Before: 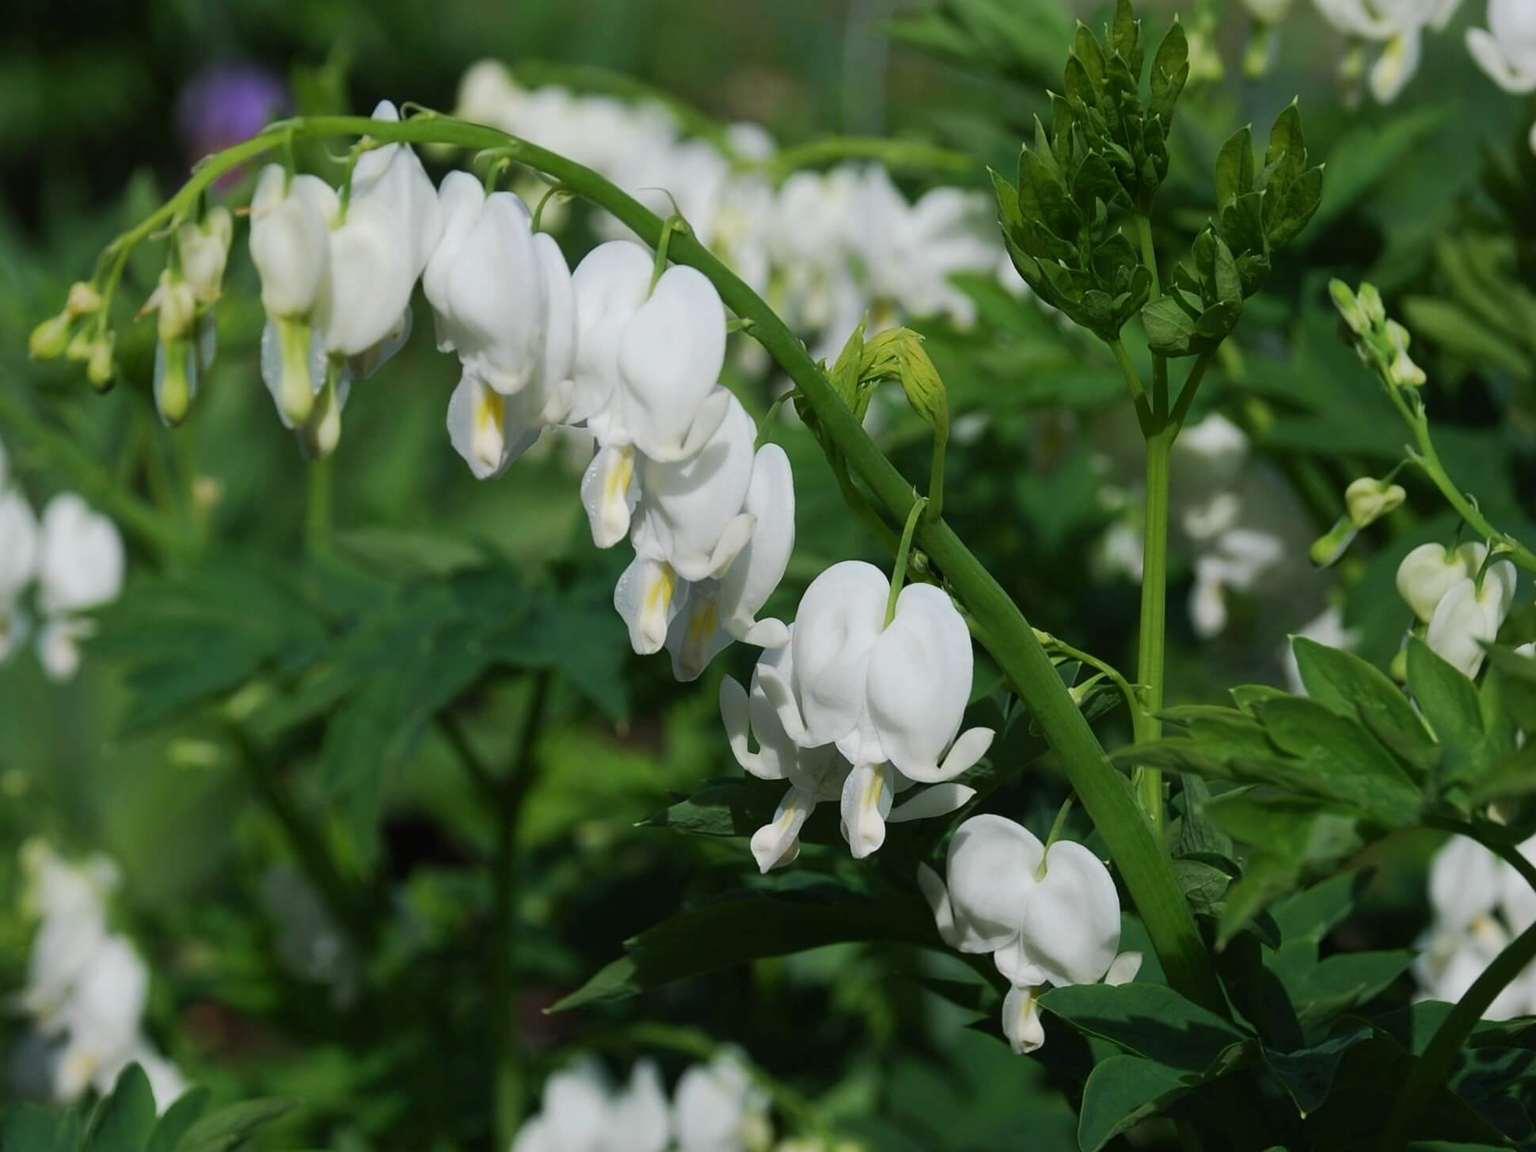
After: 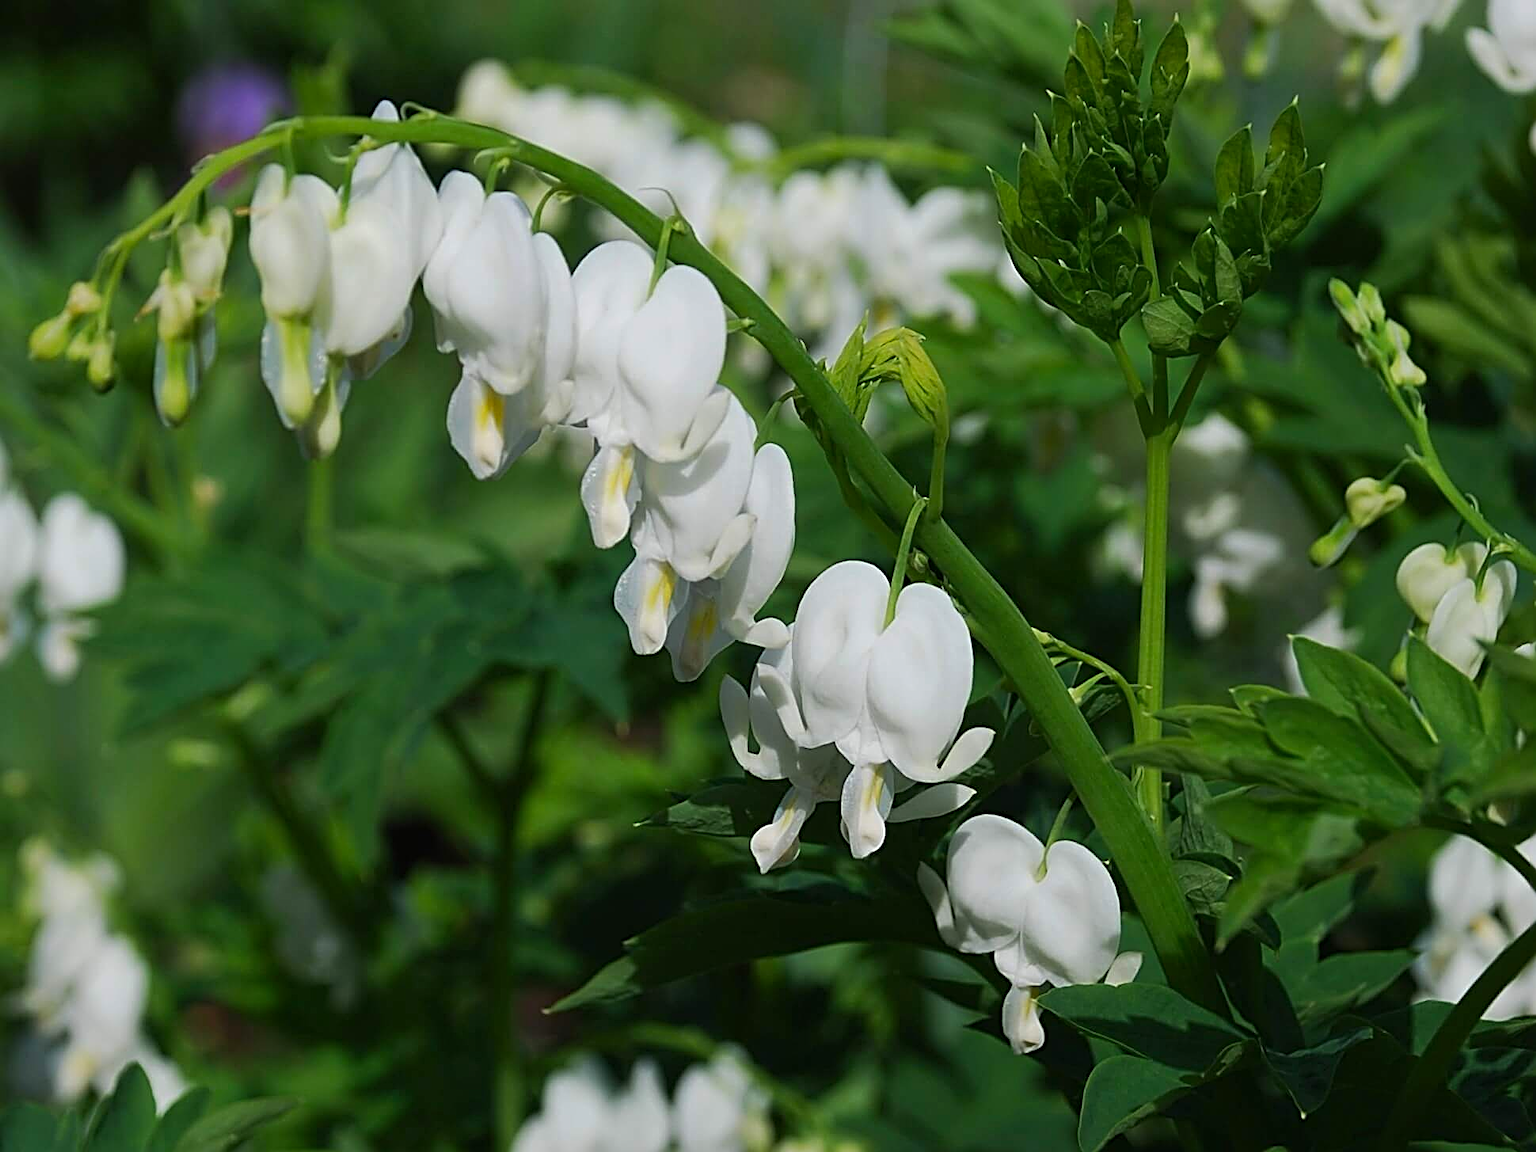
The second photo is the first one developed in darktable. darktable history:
color correction: highlights b* -0.061, saturation 1.12
exposure: compensate exposure bias true, compensate highlight preservation false
sharpen: radius 2.995, amount 0.77
